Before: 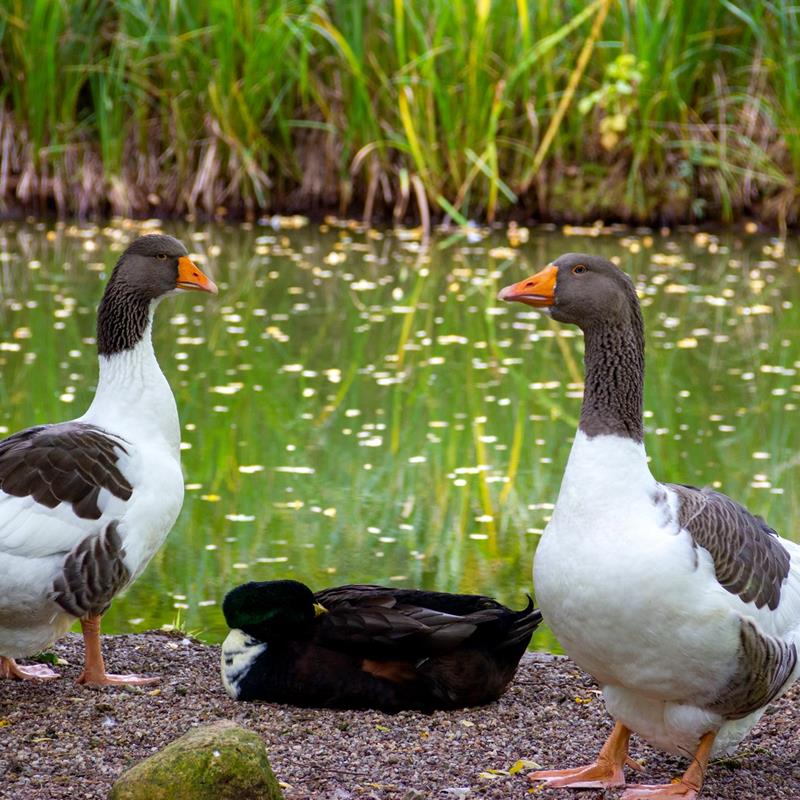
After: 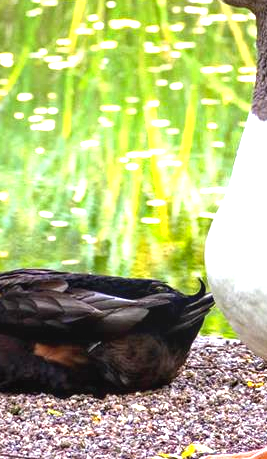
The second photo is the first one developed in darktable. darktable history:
crop: left 41.015%, top 39.542%, right 25.6%, bottom 2.959%
local contrast: on, module defaults
shadows and highlights: shadows 36.69, highlights -28.14, soften with gaussian
exposure: black level correction 0, exposure 1.554 EV, compensate highlight preservation false
